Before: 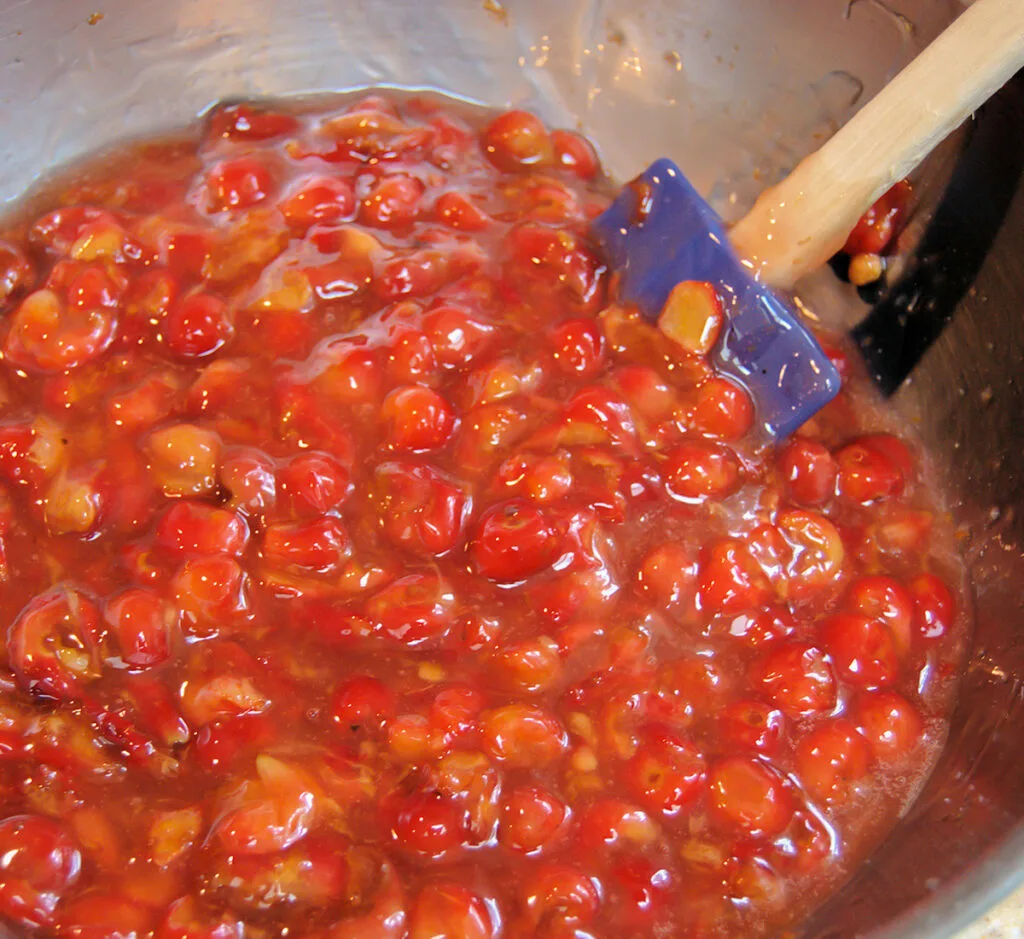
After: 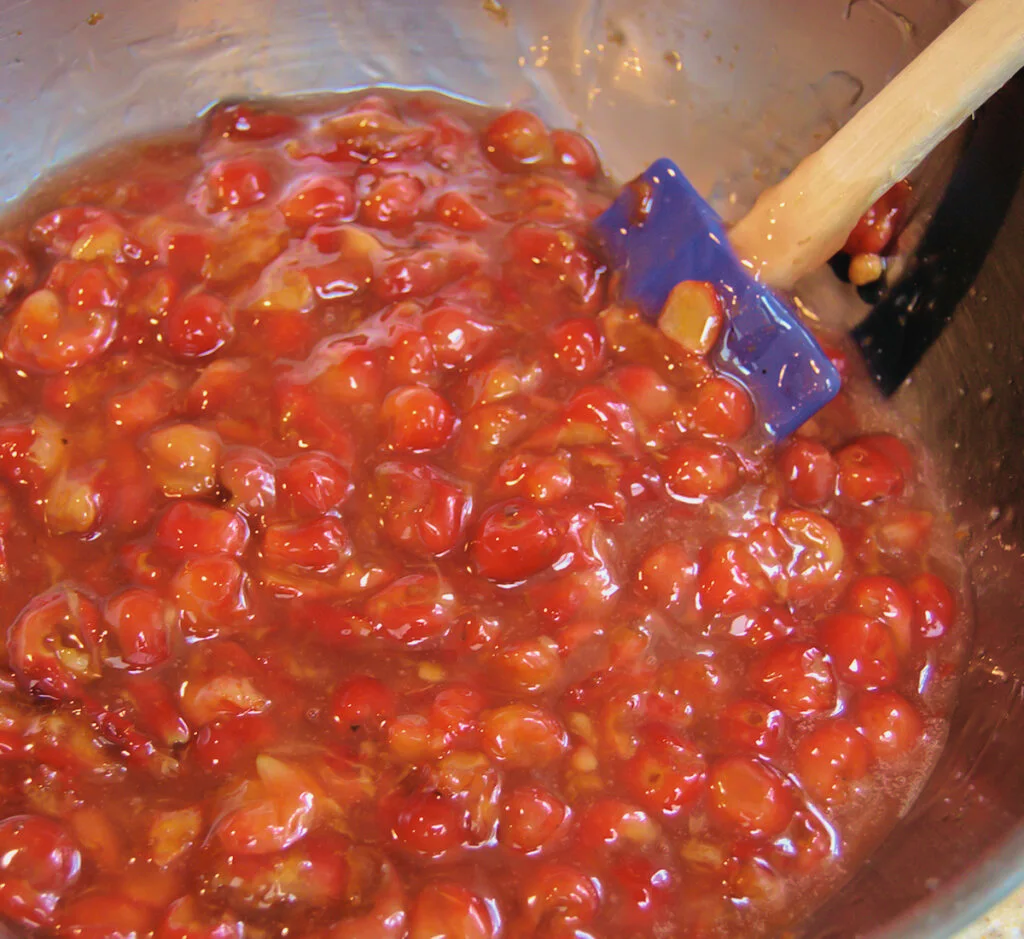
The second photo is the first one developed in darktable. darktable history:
tone equalizer: on, module defaults
shadows and highlights: shadows 24.26, highlights -79.59, soften with gaussian
contrast brightness saturation: contrast -0.076, brightness -0.033, saturation -0.107
velvia: strength 44.89%
